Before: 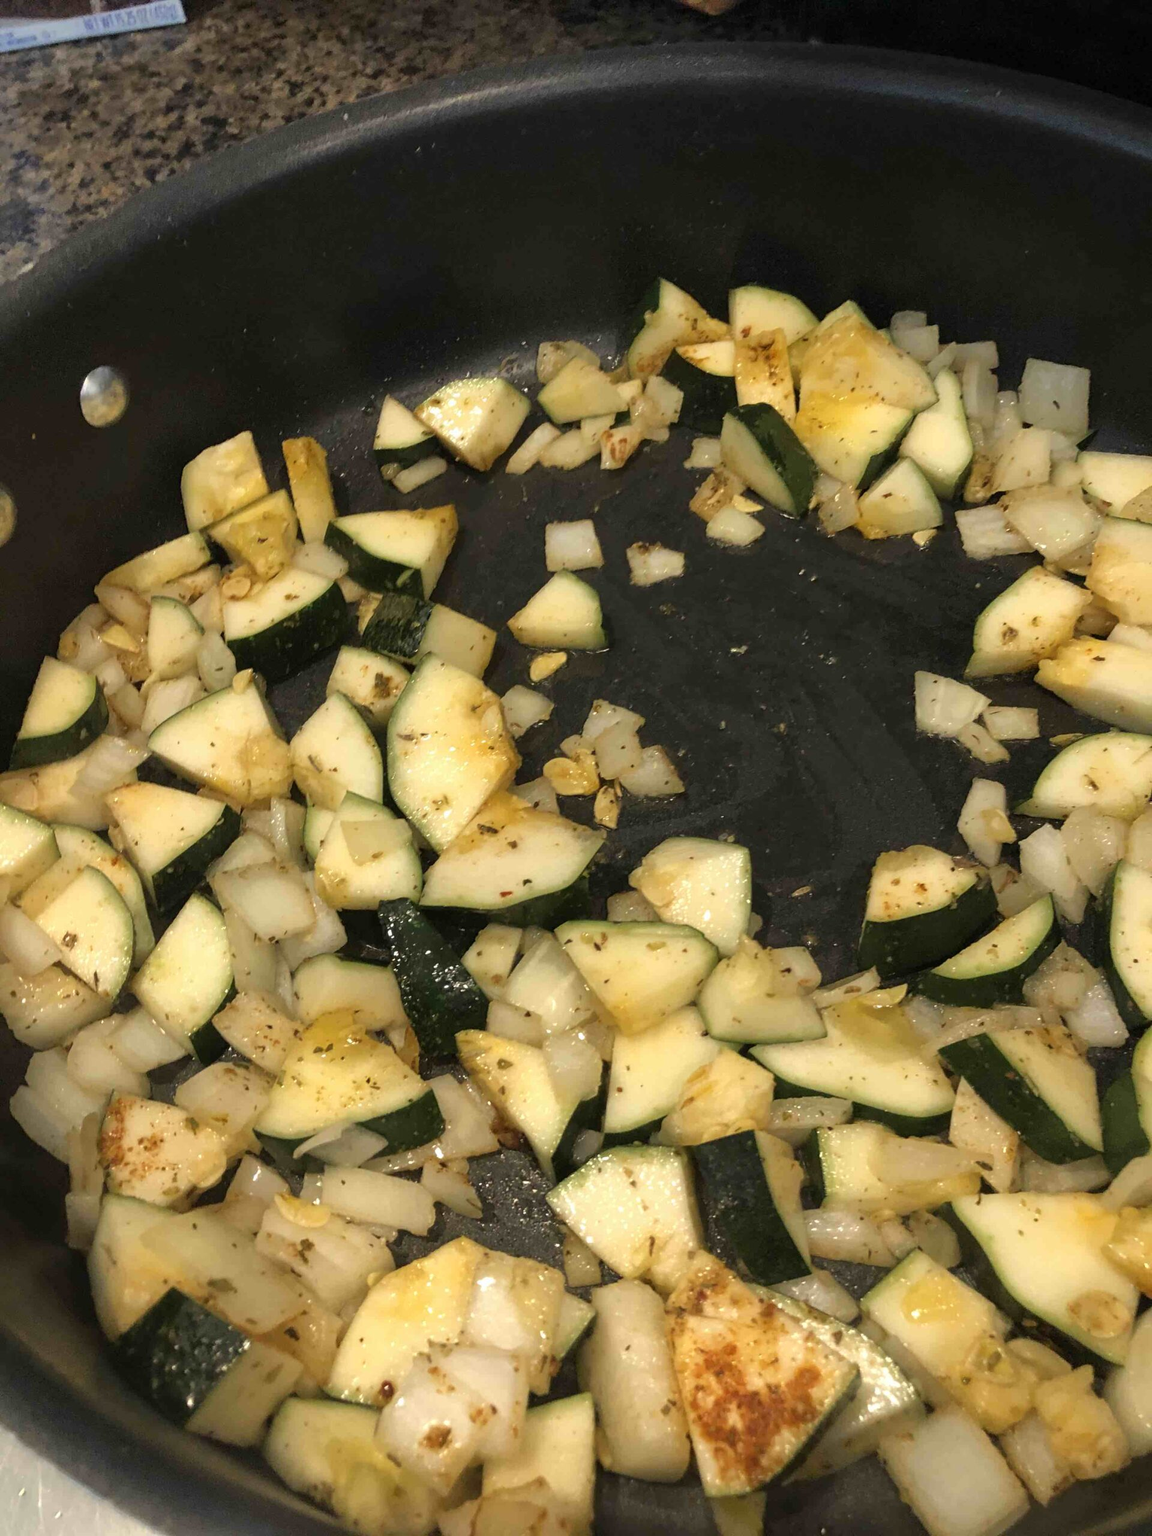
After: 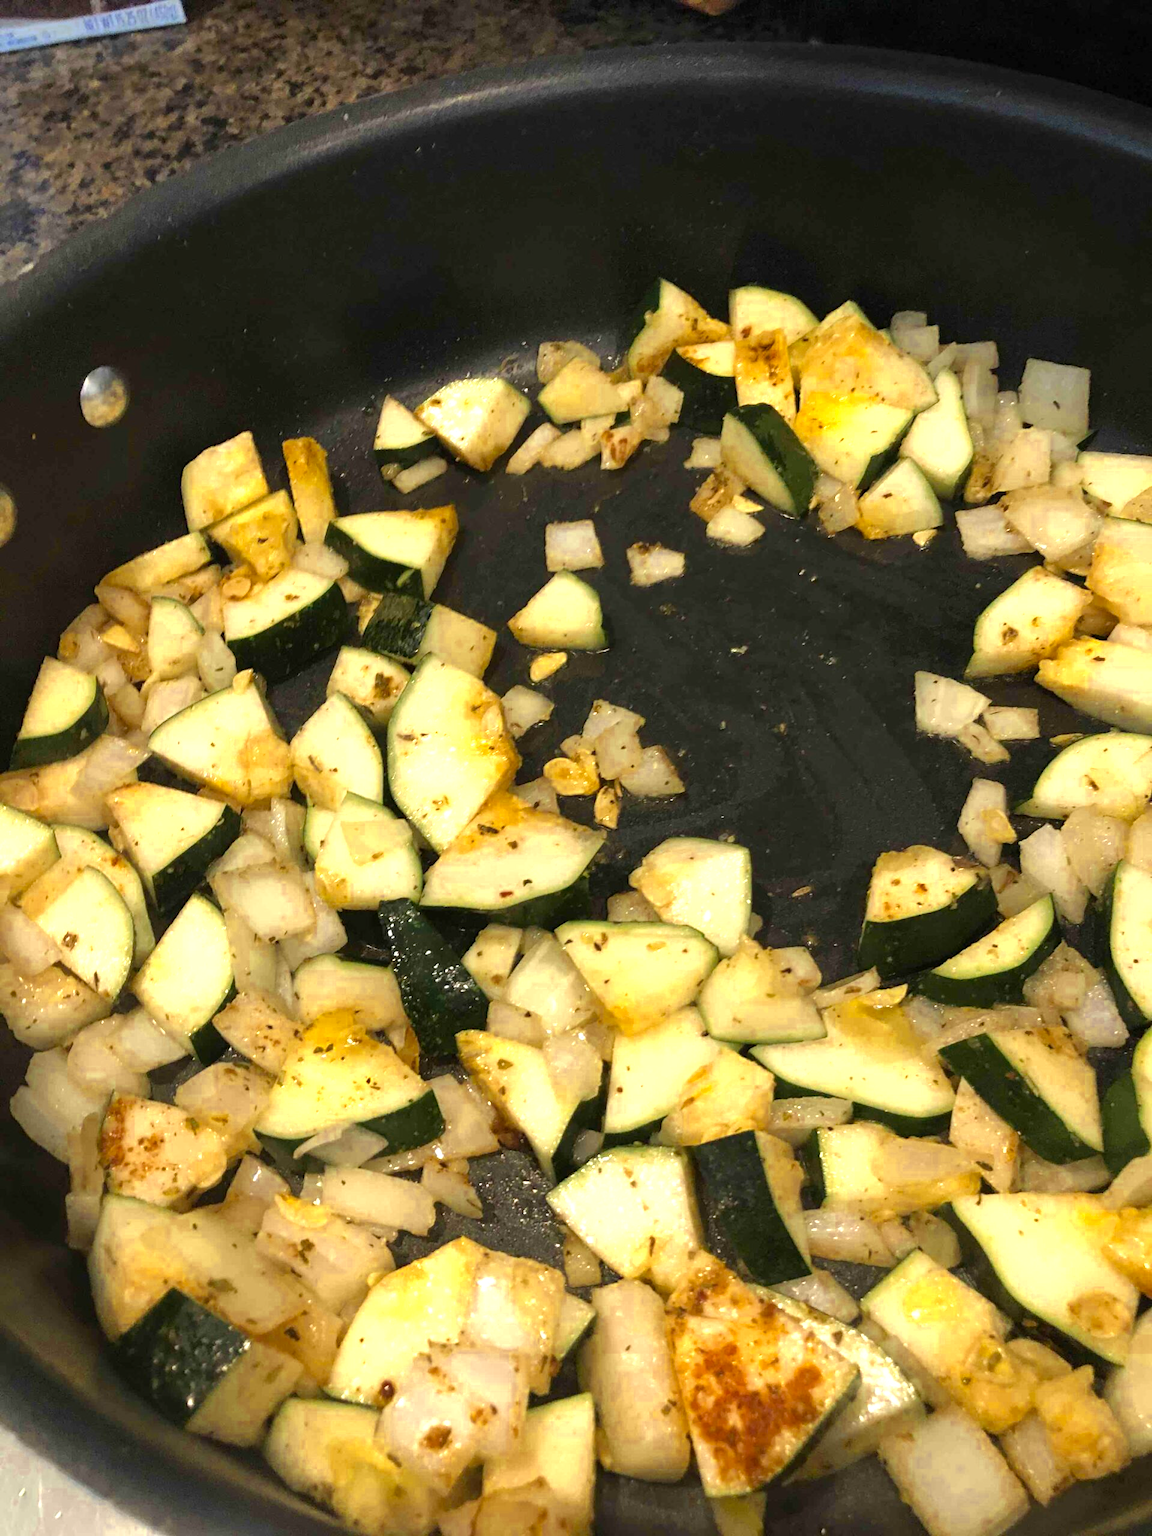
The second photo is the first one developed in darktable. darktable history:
exposure: exposure 0.131 EV, compensate highlight preservation false
color zones: curves: ch0 [(0, 0.485) (0.178, 0.476) (0.261, 0.623) (0.411, 0.403) (0.708, 0.603) (0.934, 0.412)]; ch1 [(0.003, 0.485) (0.149, 0.496) (0.229, 0.584) (0.326, 0.551) (0.484, 0.262) (0.757, 0.643)]
